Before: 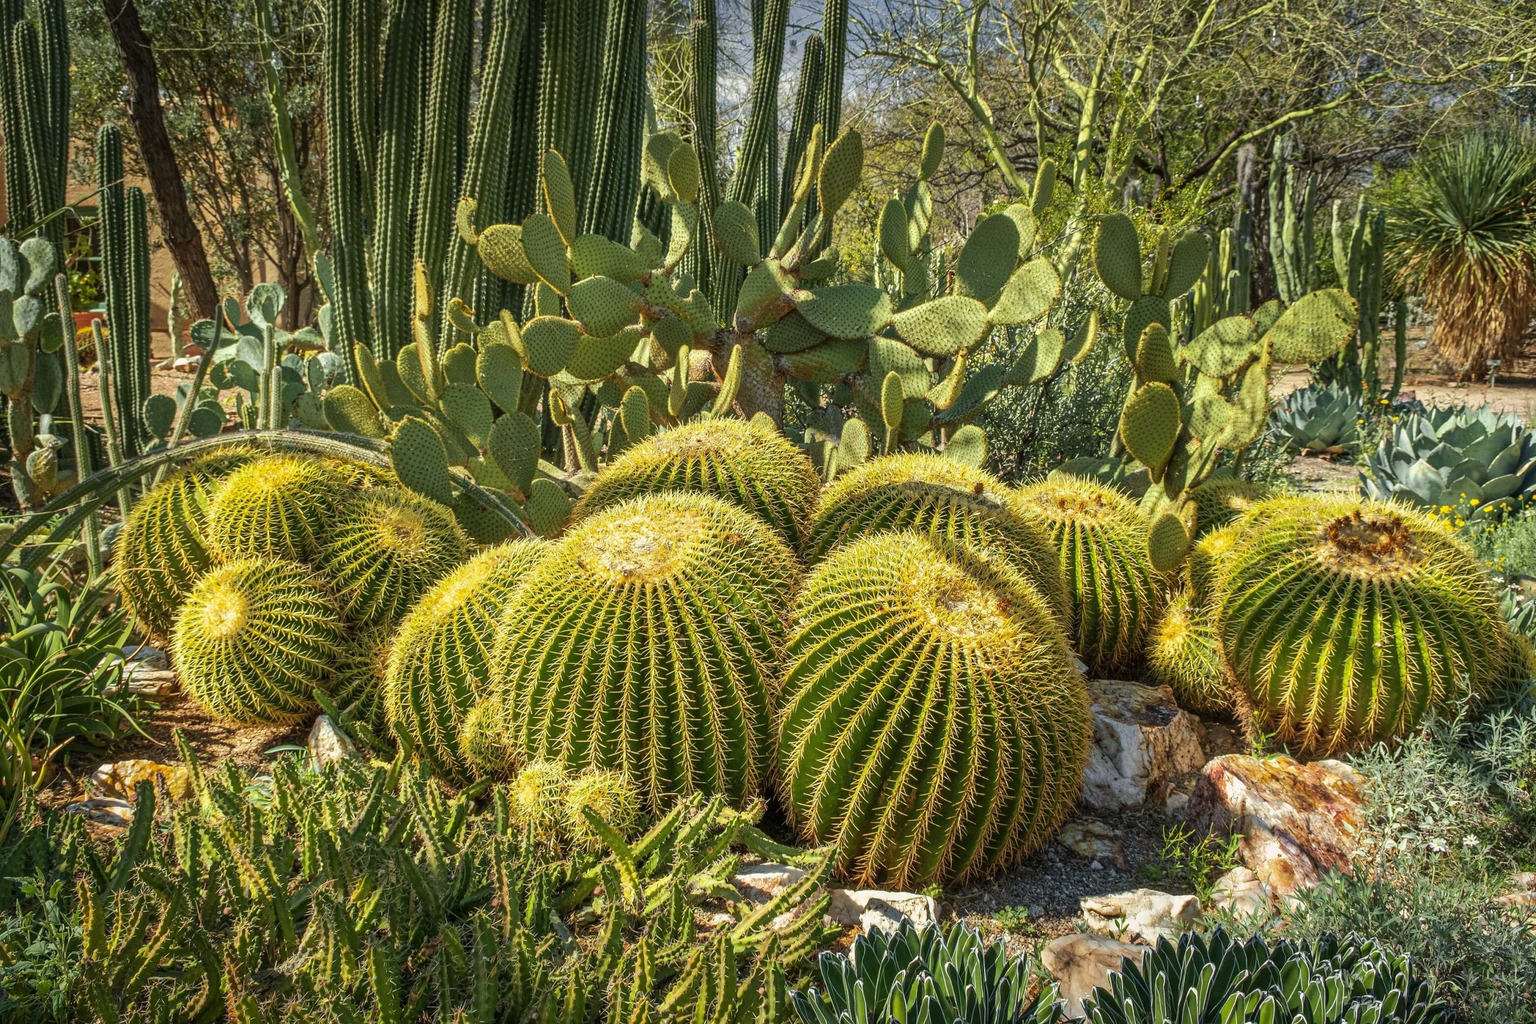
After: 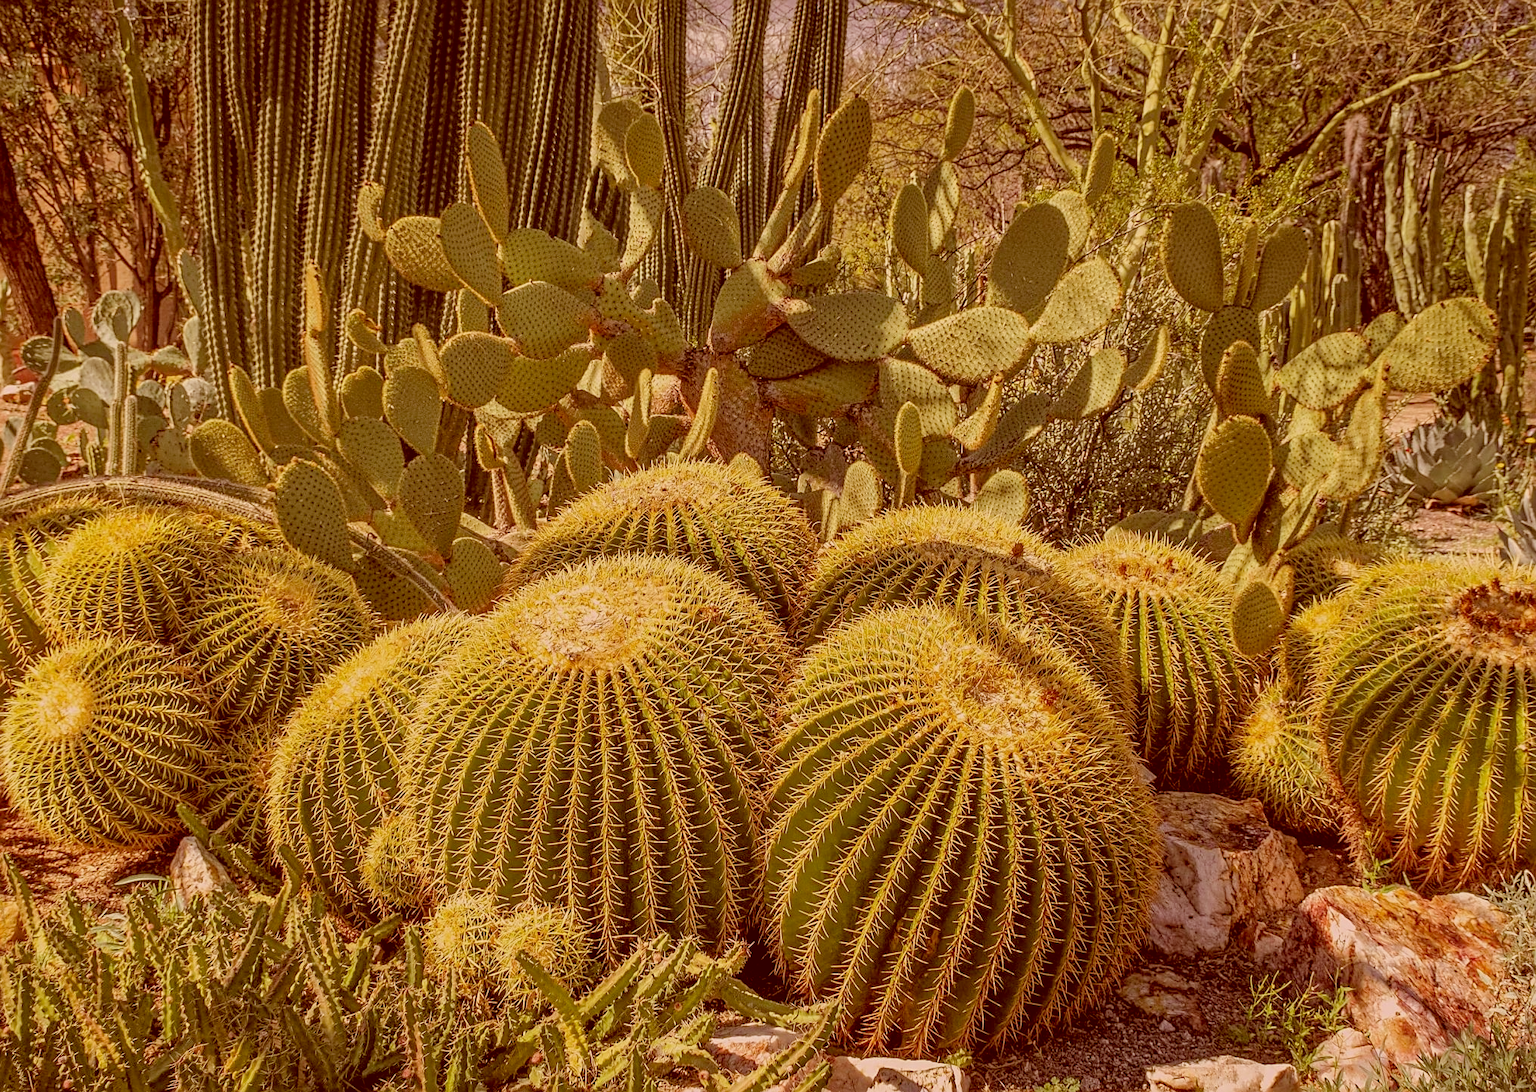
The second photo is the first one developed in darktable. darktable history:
exposure: exposure 0.201 EV, compensate highlight preservation false
sharpen: on, module defaults
filmic rgb: black relative exposure -7.65 EV, white relative exposure 4.56 EV, hardness 3.61, color science v6 (2022)
tone equalizer: -8 EV 0.288 EV, -7 EV 0.393 EV, -6 EV 0.434 EV, -5 EV 0.275 EV, -3 EV -0.274 EV, -2 EV -0.401 EV, -1 EV -0.404 EV, +0 EV -0.232 EV, edges refinement/feathering 500, mask exposure compensation -1.57 EV, preserve details no
color correction: highlights a* 9.3, highlights b* 8.68, shadows a* 39.68, shadows b* 39.66, saturation 0.822
crop: left 11.3%, top 5.225%, right 9.555%, bottom 10.349%
